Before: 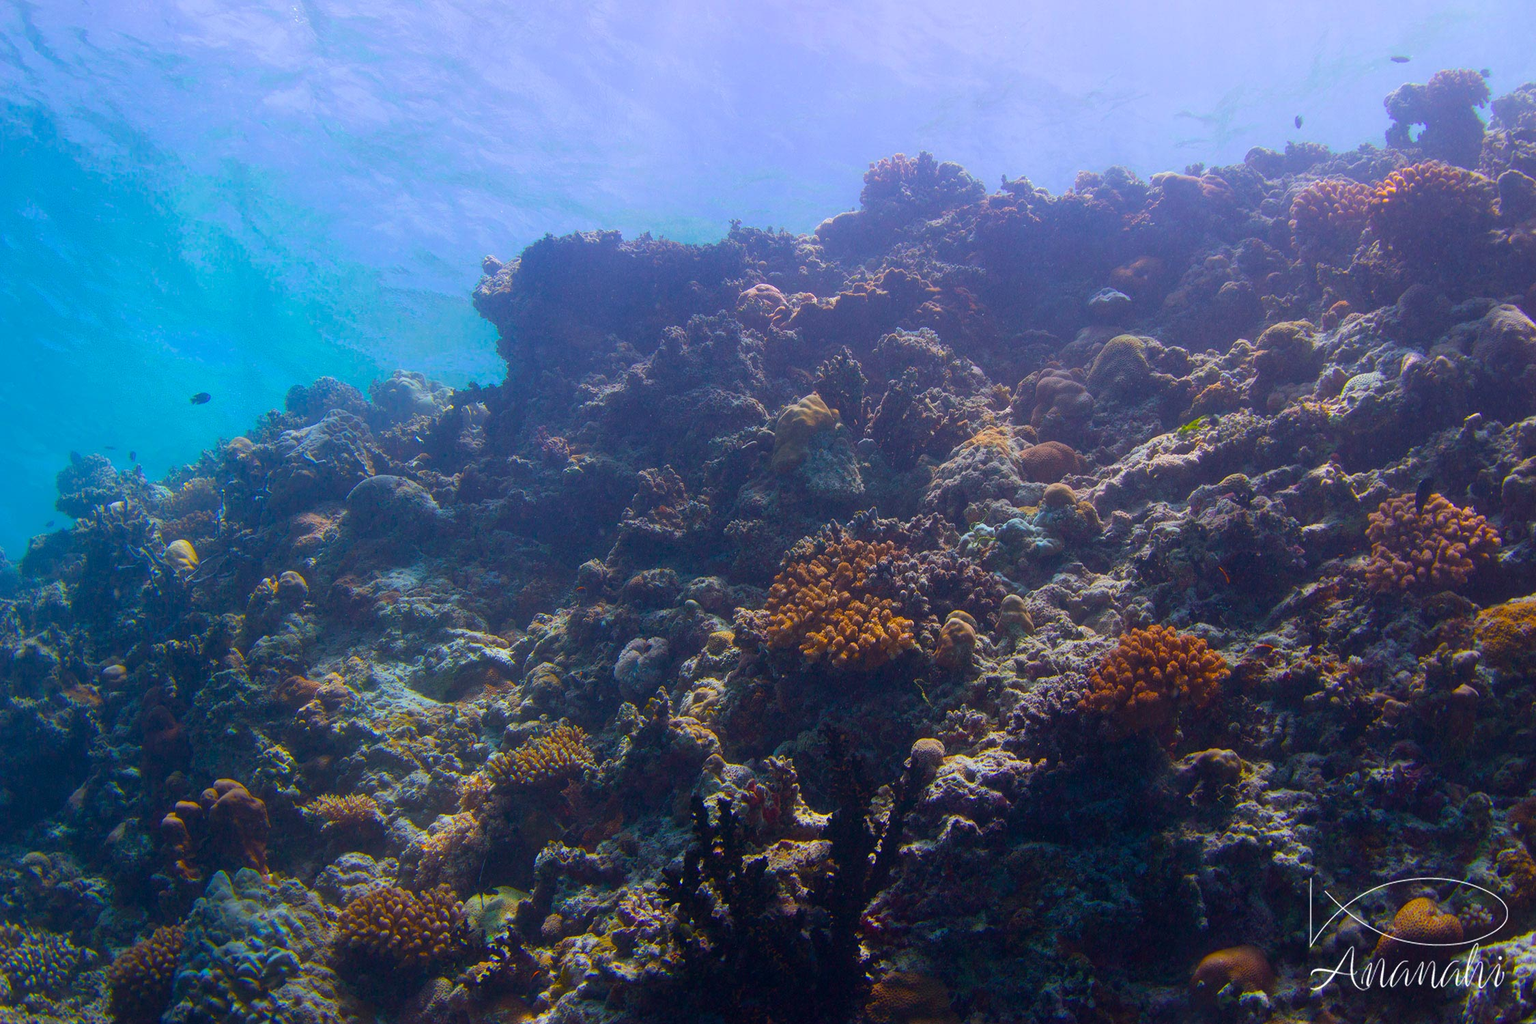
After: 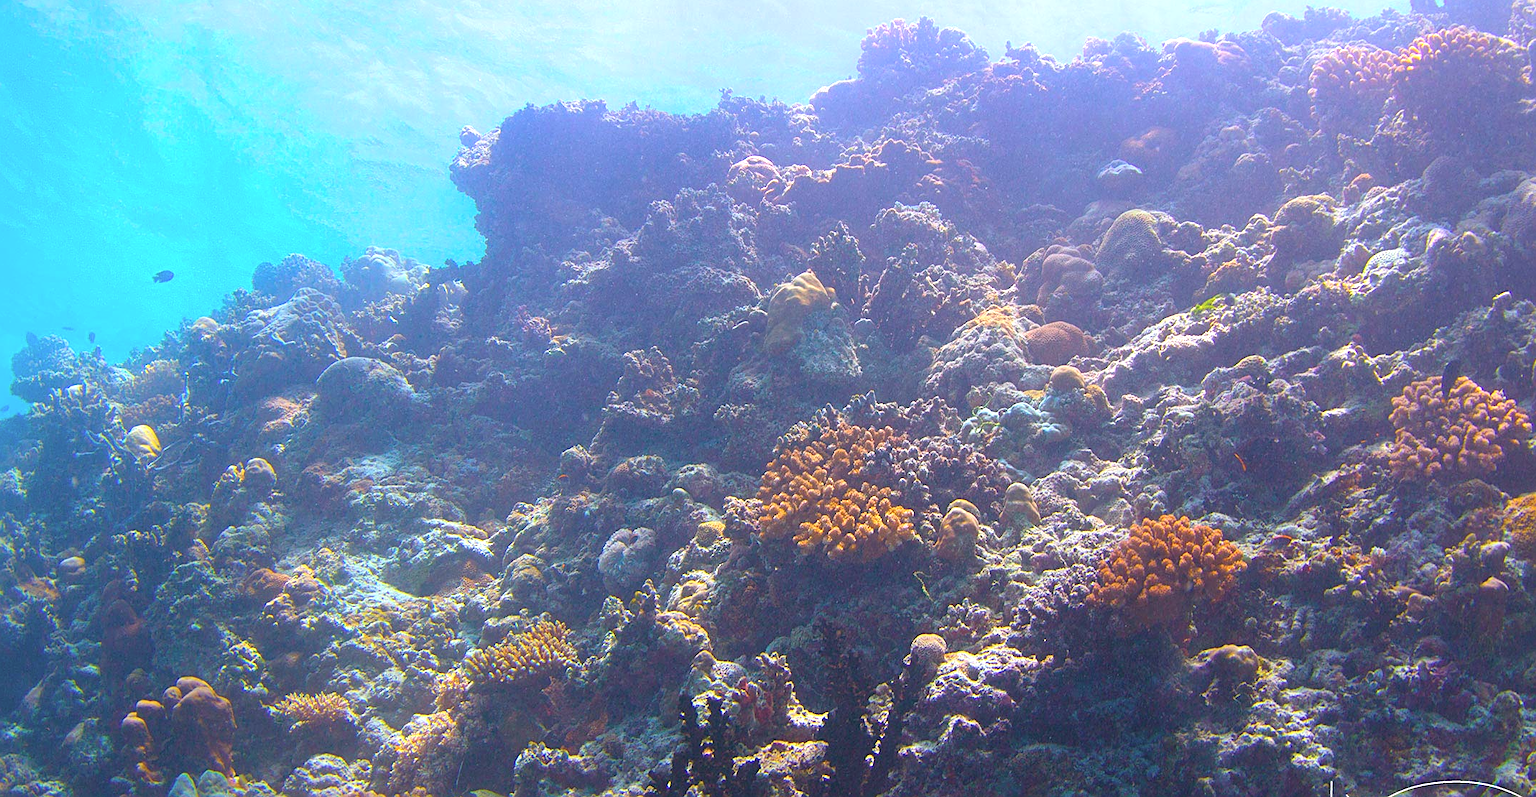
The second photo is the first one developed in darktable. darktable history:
contrast brightness saturation: contrast -0.15, brightness 0.05, saturation -0.12
sharpen: on, module defaults
exposure: black level correction 0, exposure 1.3 EV, compensate highlight preservation false
crop and rotate: left 2.991%, top 13.302%, right 1.981%, bottom 12.636%
